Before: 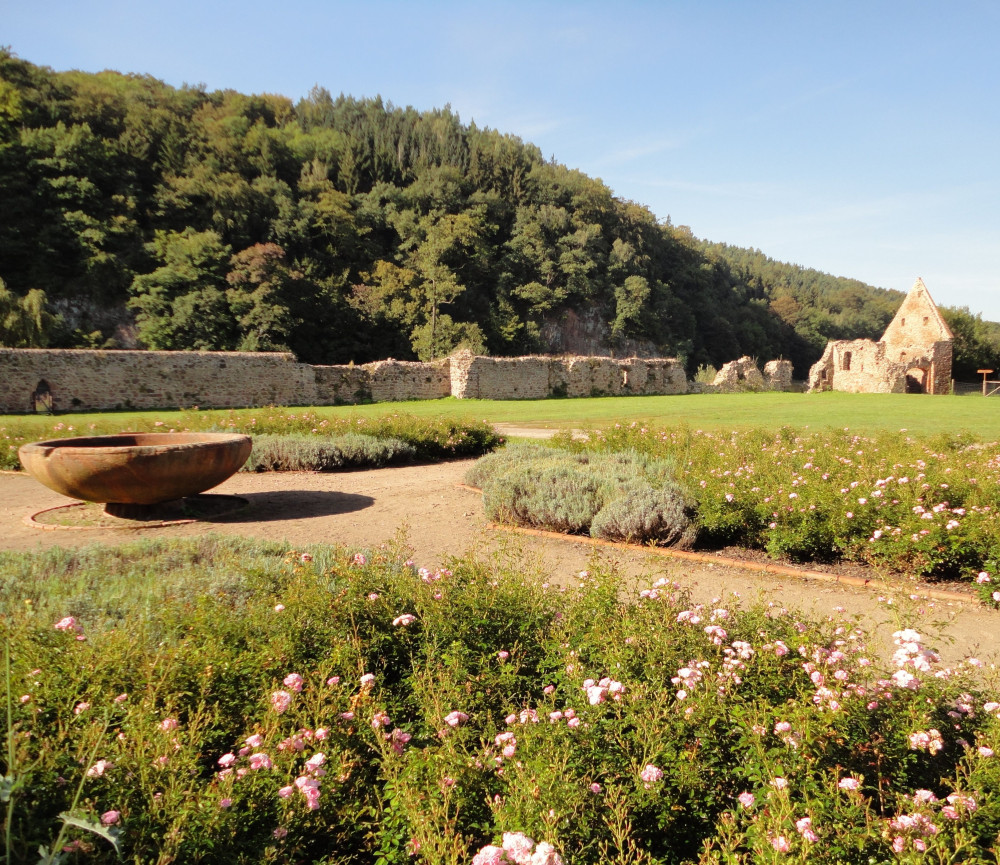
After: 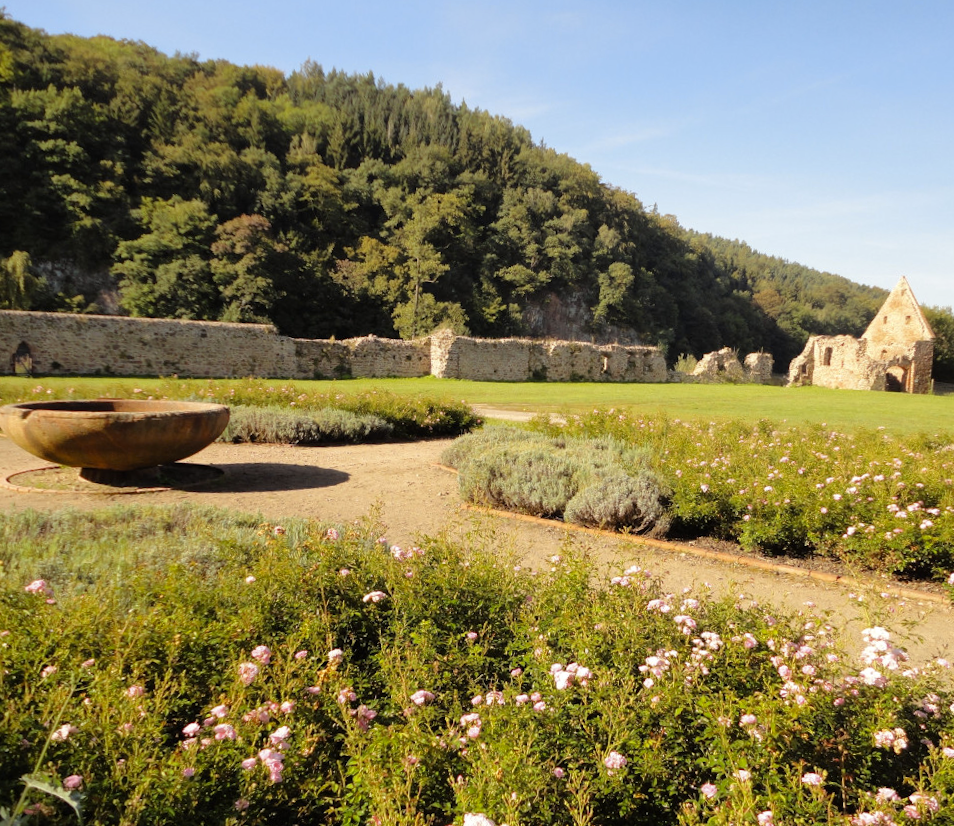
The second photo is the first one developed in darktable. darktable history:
crop and rotate: angle -2.38°
color contrast: green-magenta contrast 0.8, blue-yellow contrast 1.1, unbound 0
tone equalizer: on, module defaults
